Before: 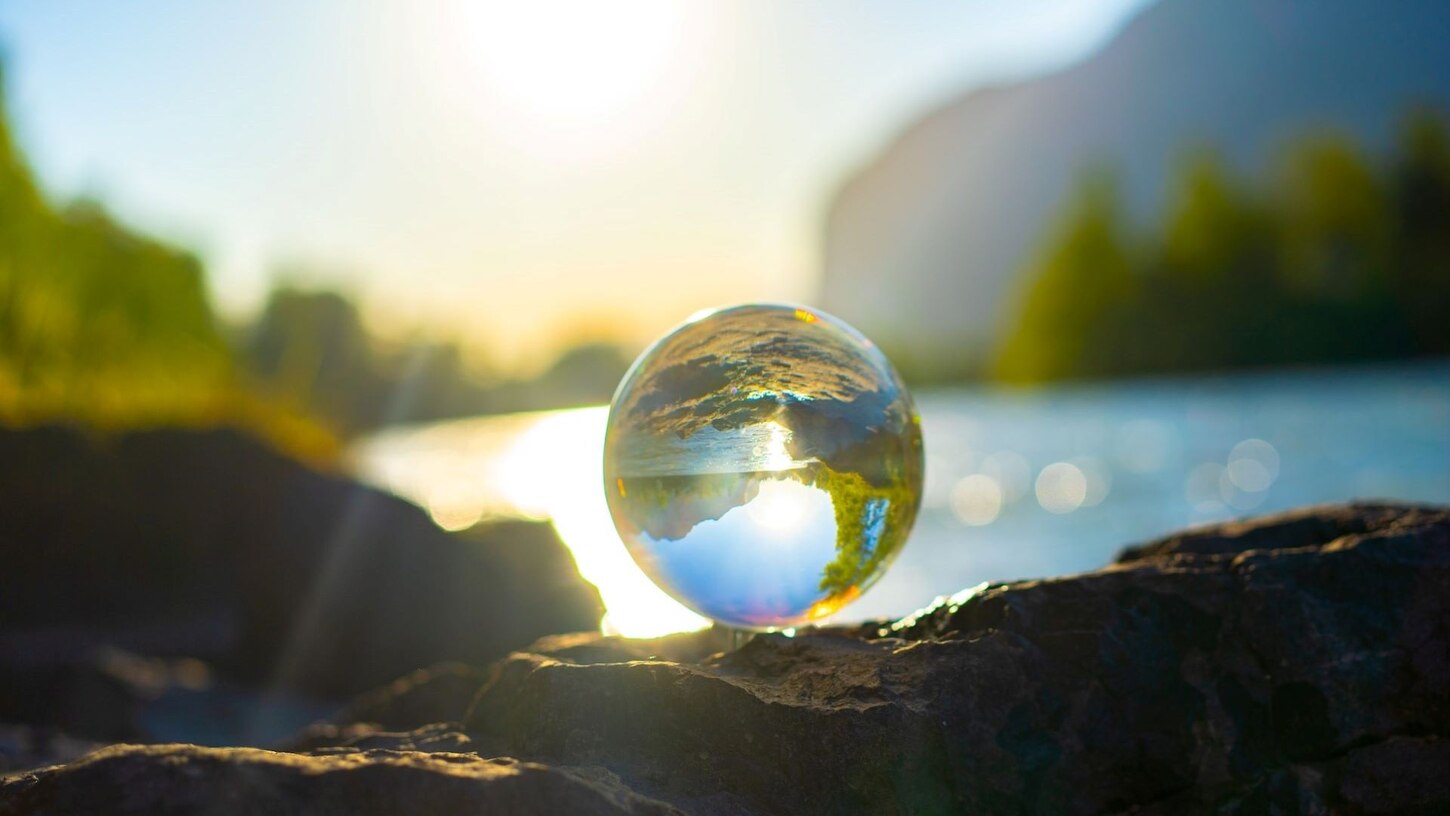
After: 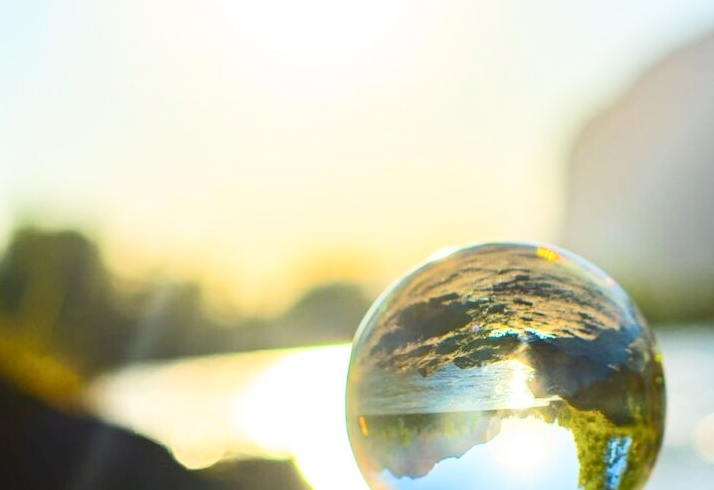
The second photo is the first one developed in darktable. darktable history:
contrast brightness saturation: contrast 0.28
crop: left 17.835%, top 7.675%, right 32.881%, bottom 32.213%
